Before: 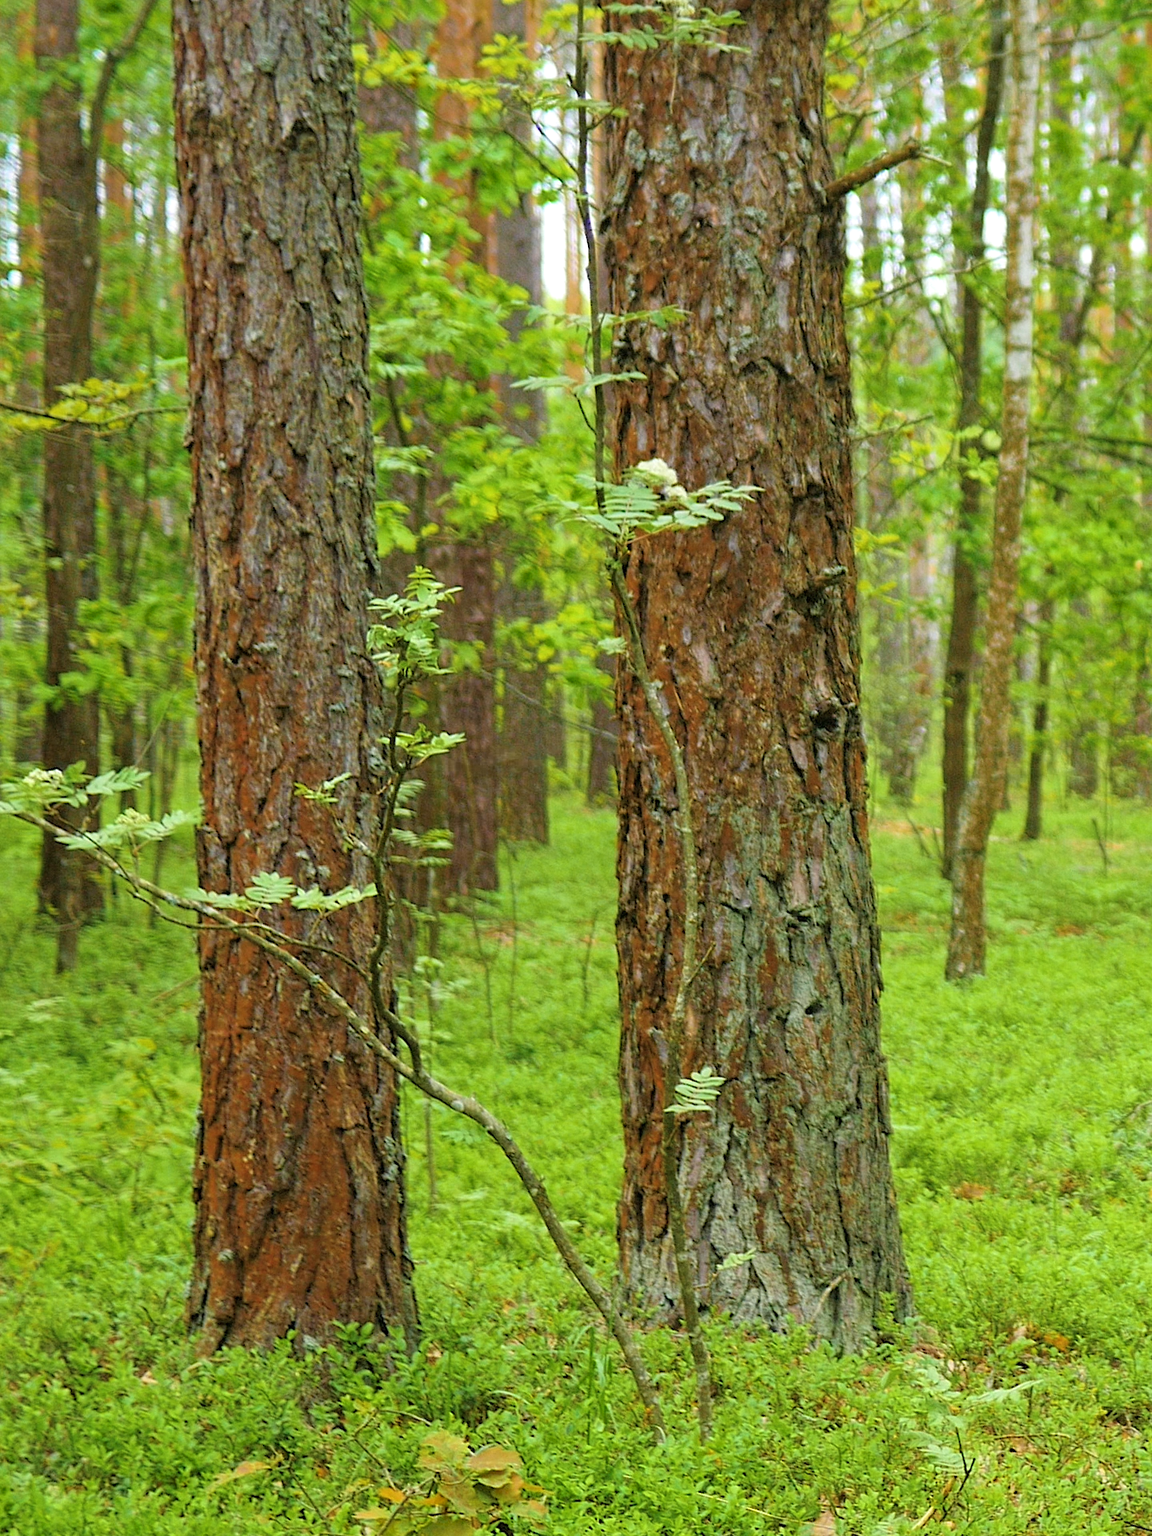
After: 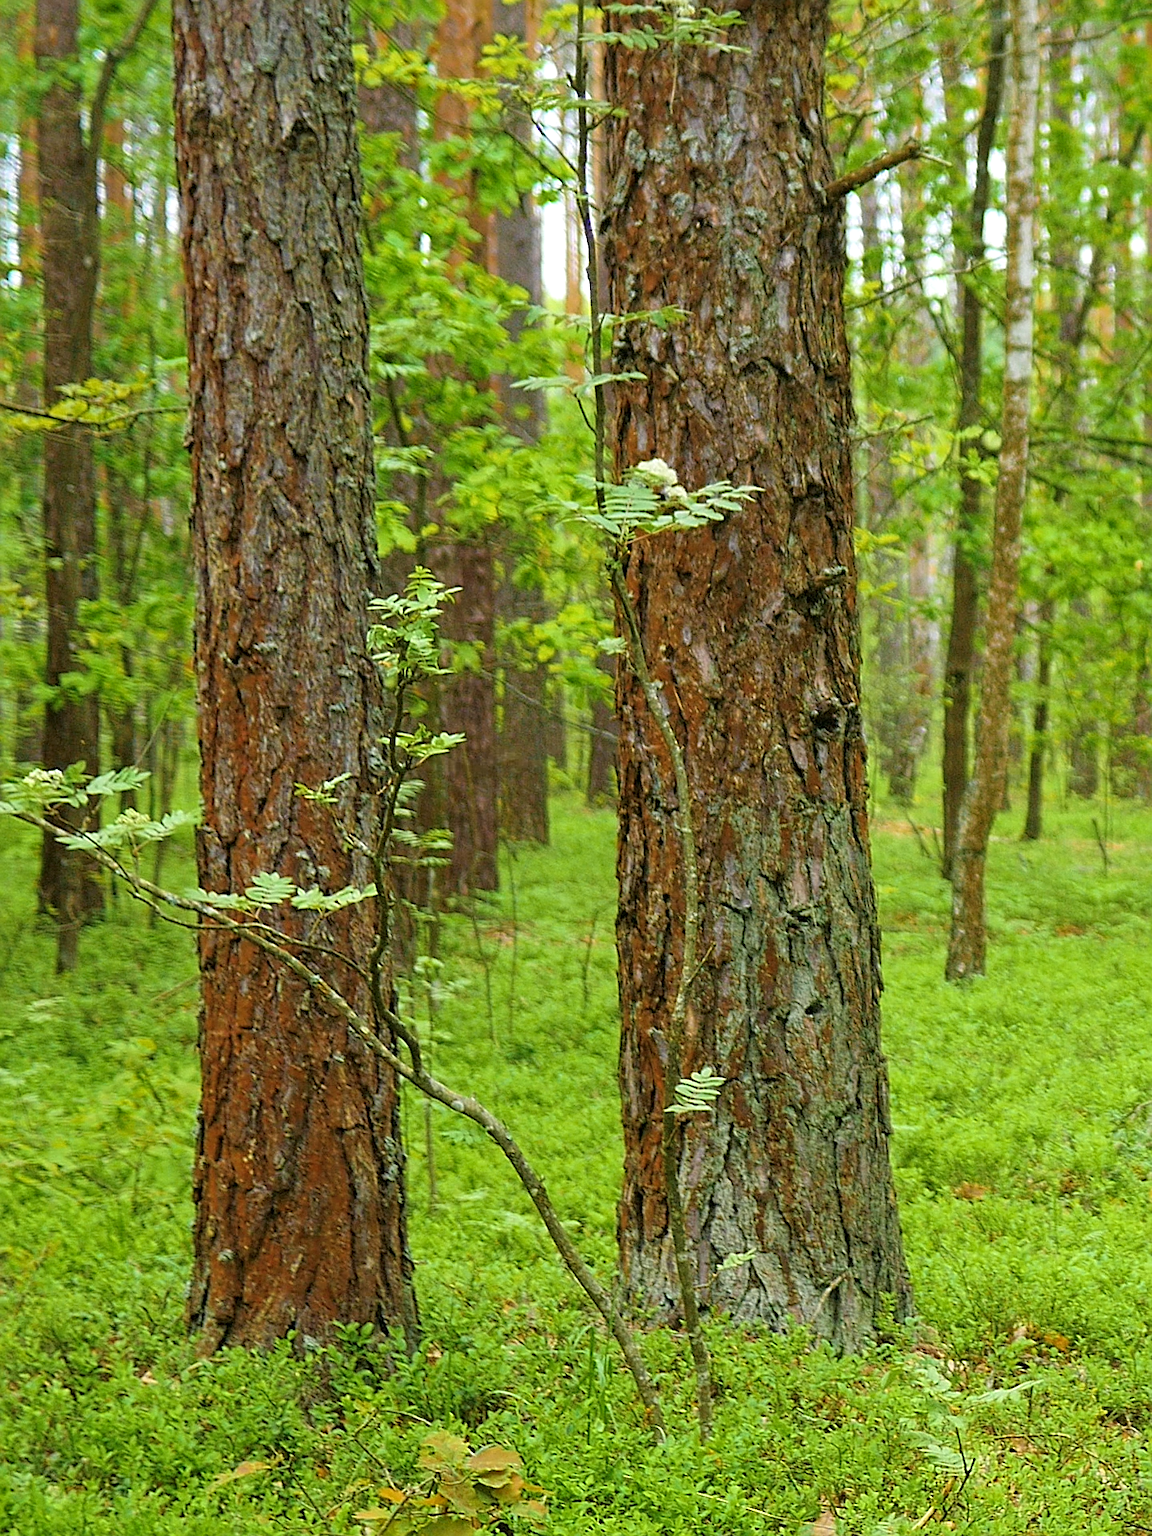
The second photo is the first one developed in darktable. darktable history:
sharpen: amount 0.495
contrast brightness saturation: contrast 0.027, brightness -0.034
